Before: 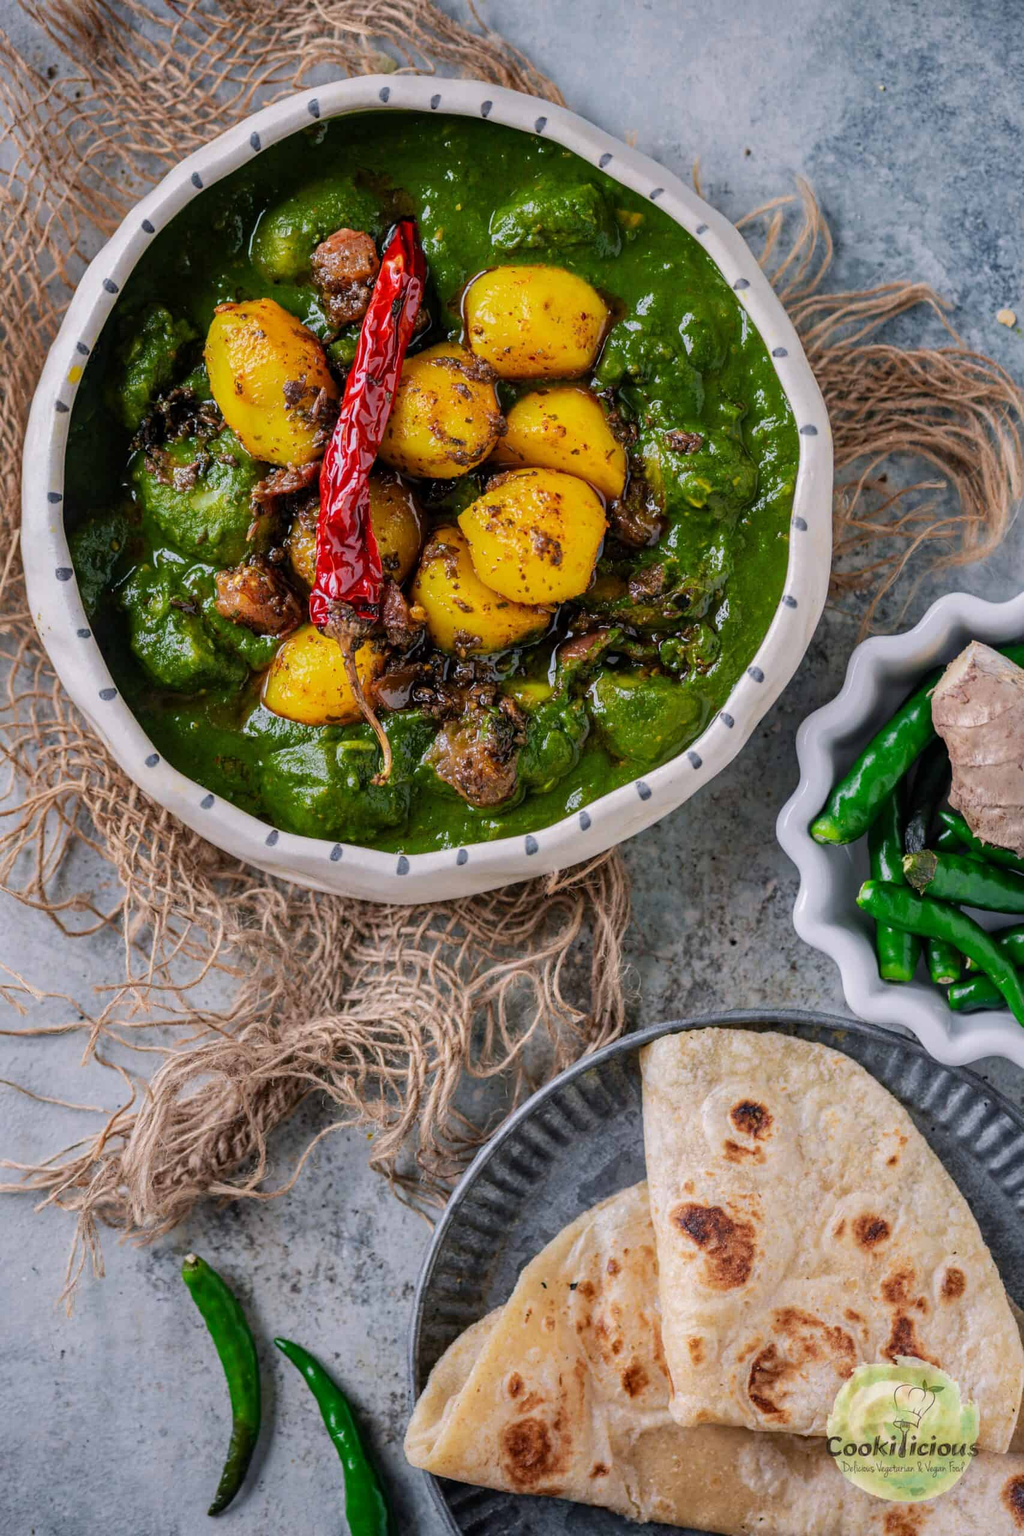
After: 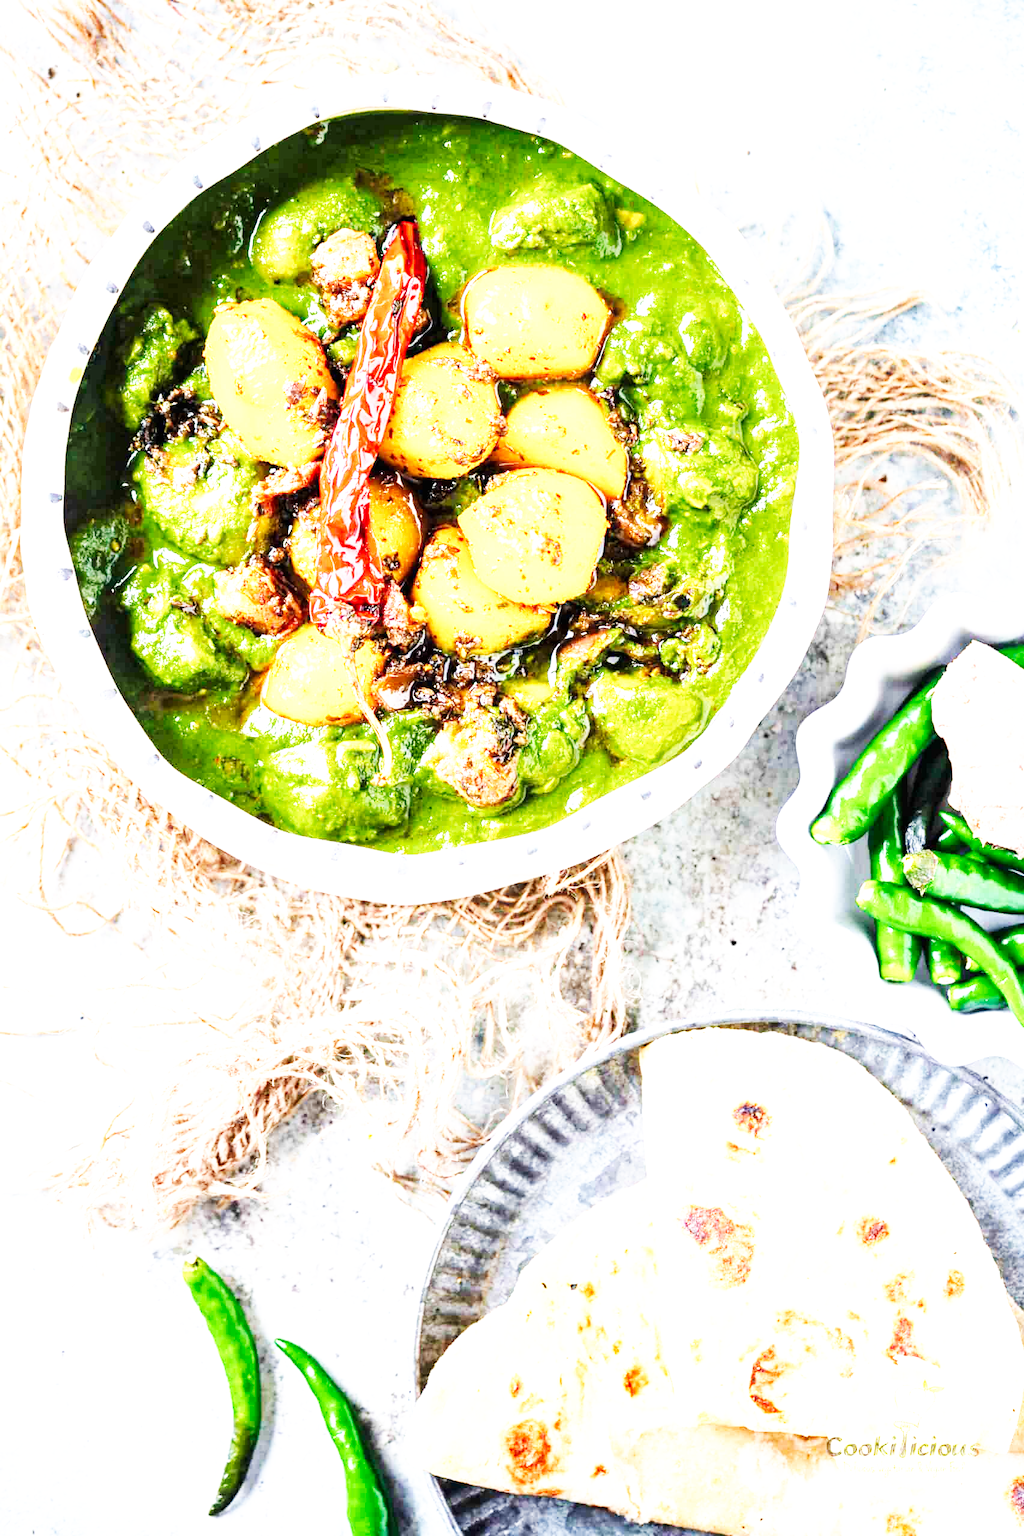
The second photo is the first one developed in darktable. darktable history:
contrast brightness saturation: saturation -0.049
base curve: curves: ch0 [(0, 0) (0.007, 0.004) (0.027, 0.03) (0.046, 0.07) (0.207, 0.54) (0.442, 0.872) (0.673, 0.972) (1, 1)], preserve colors none
exposure: exposure 2.216 EV, compensate highlight preservation false
